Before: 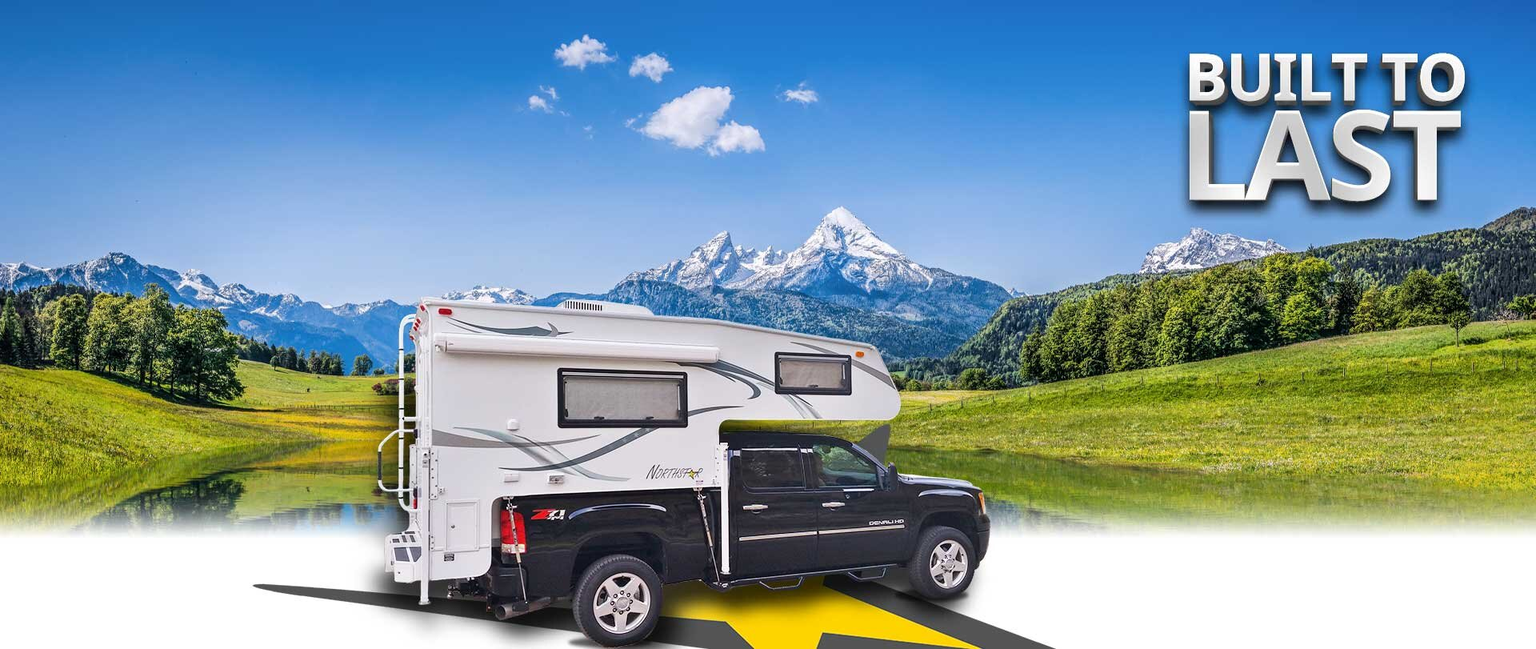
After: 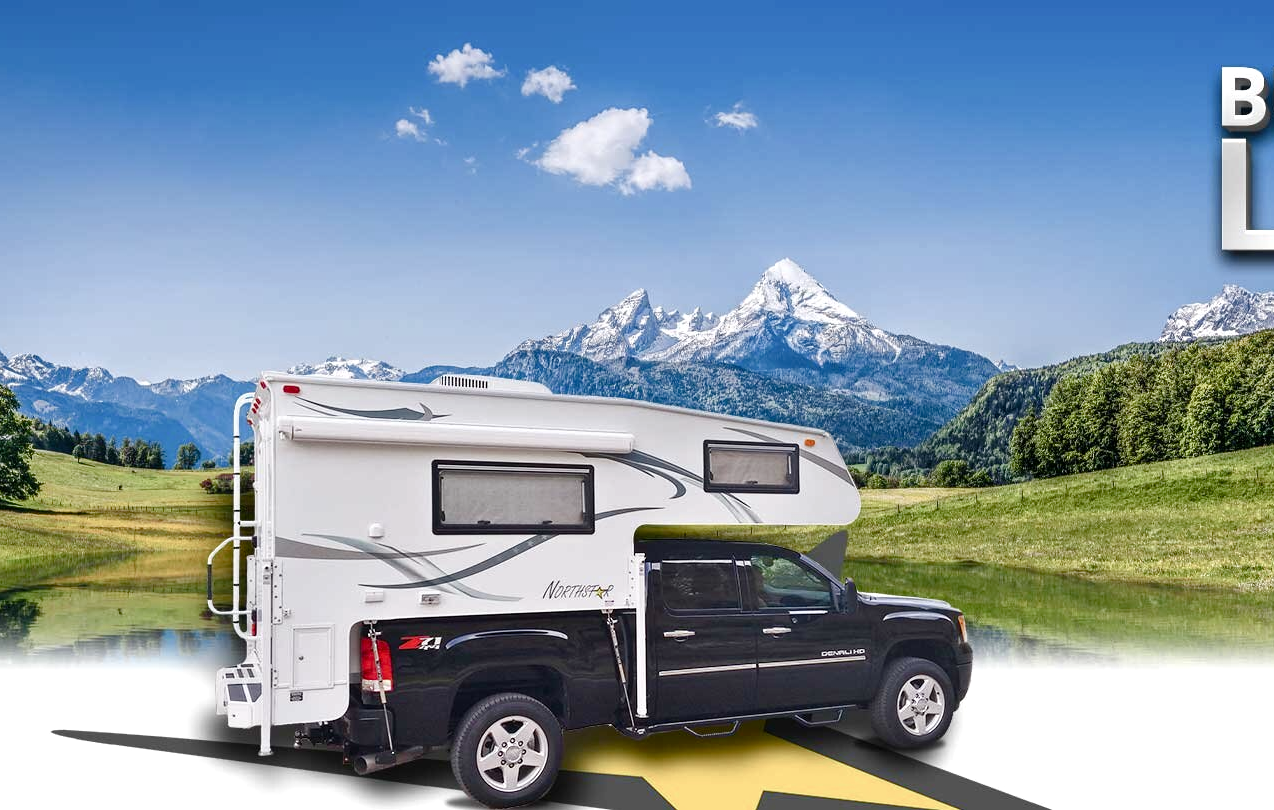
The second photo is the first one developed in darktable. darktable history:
crop and rotate: left 13.819%, right 19.78%
color balance rgb: linear chroma grading › global chroma -15.815%, perceptual saturation grading › global saturation 20%, perceptual saturation grading › highlights -50.048%, perceptual saturation grading › shadows 30.106%, contrast 5.341%
